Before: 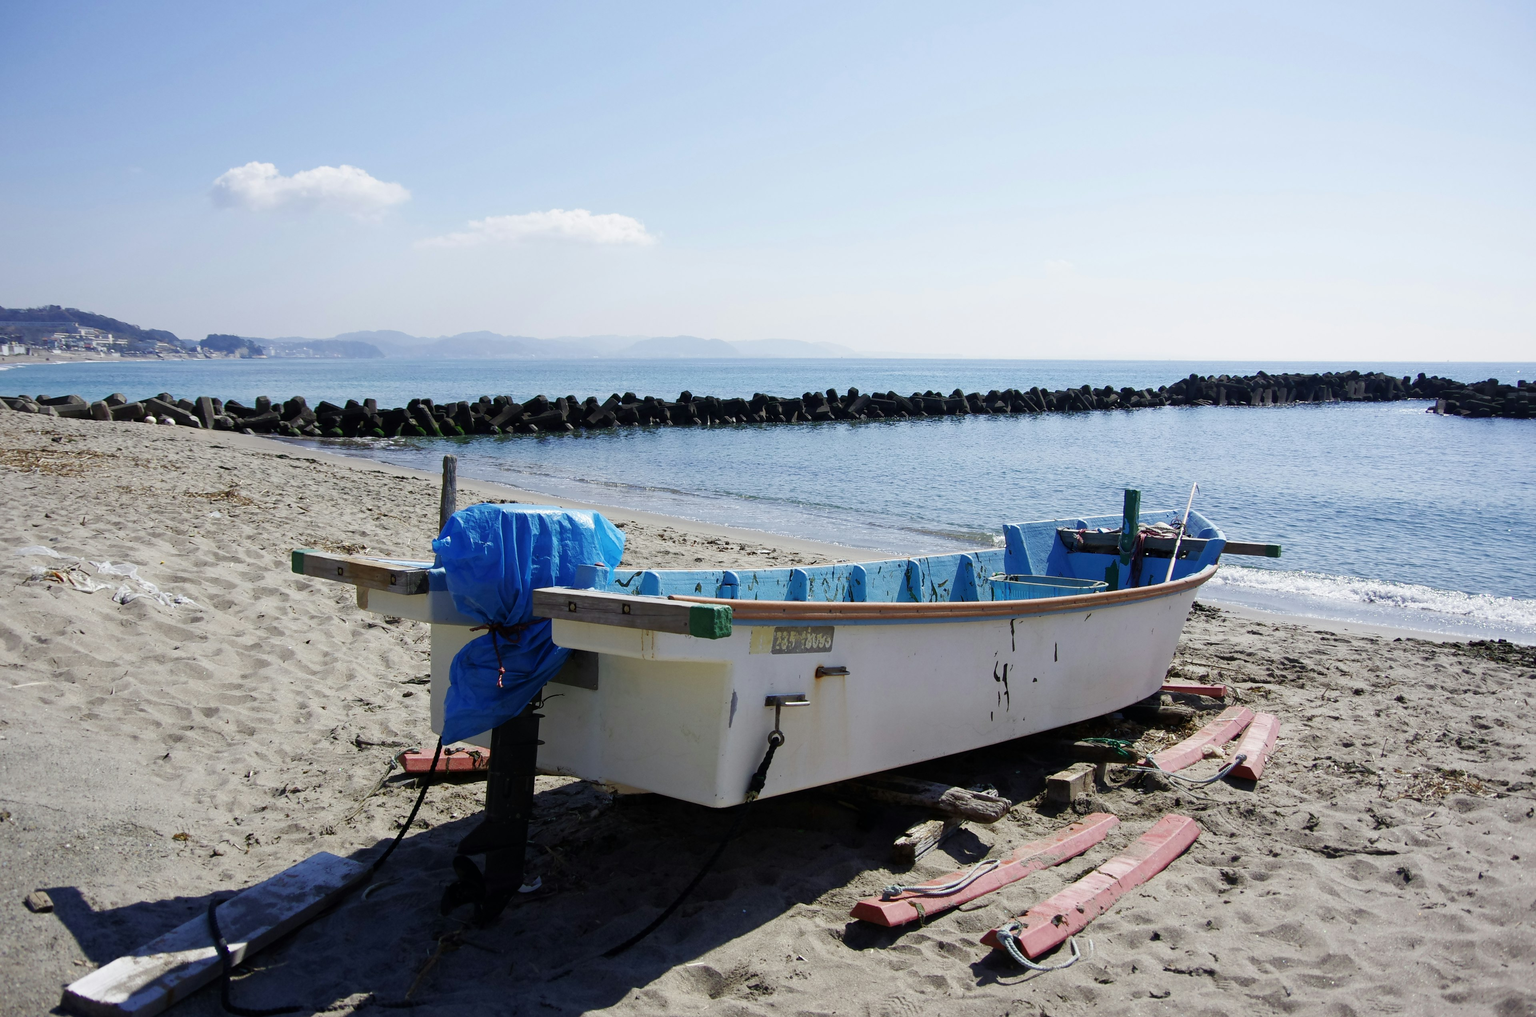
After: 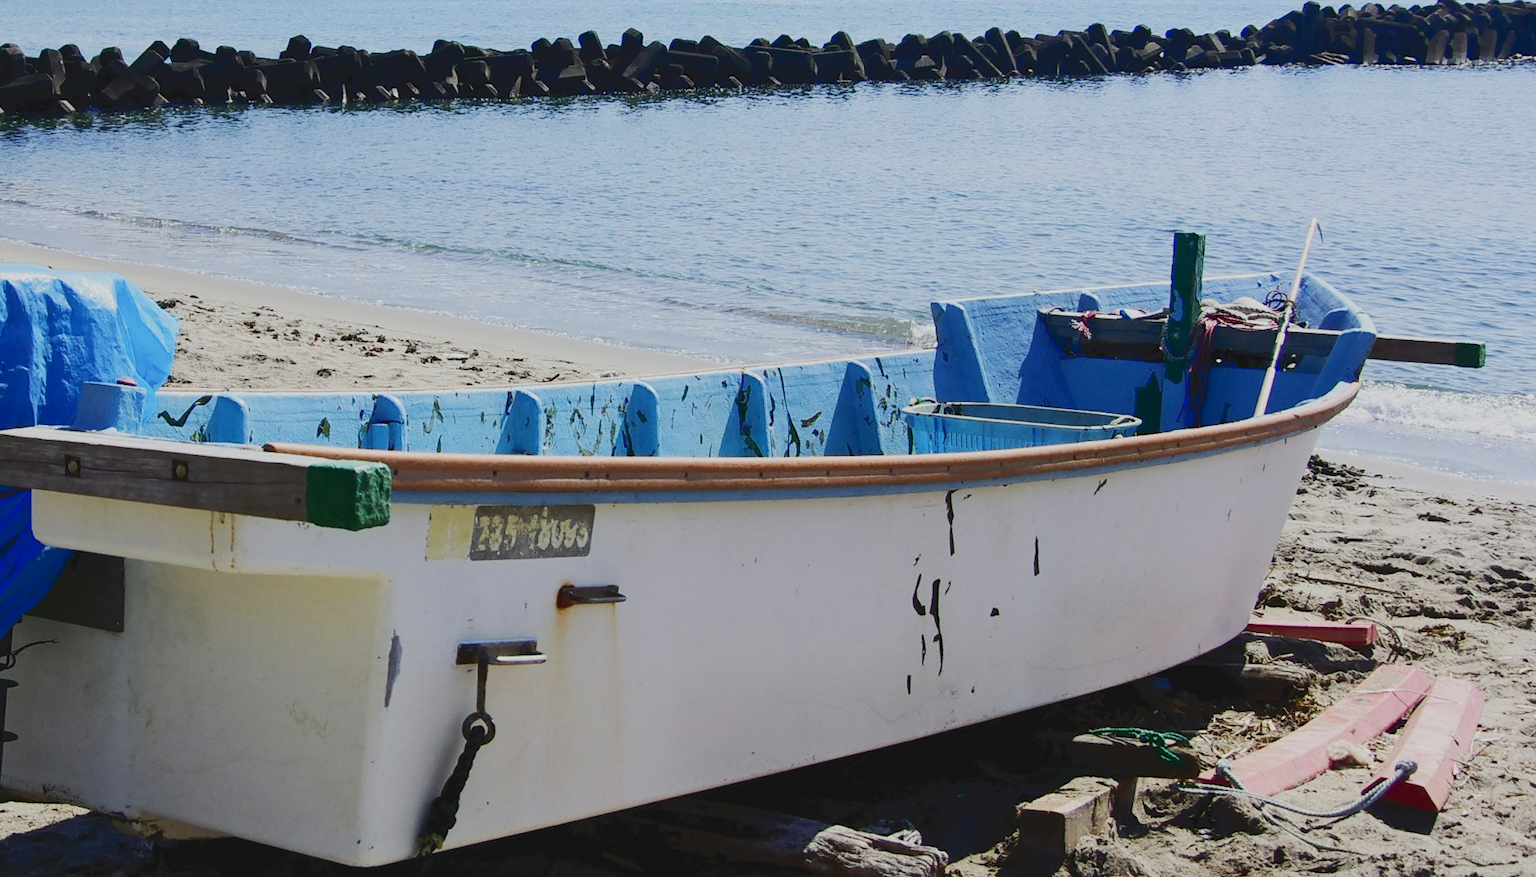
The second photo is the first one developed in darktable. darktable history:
tone curve: curves: ch0 [(0, 0) (0.003, 0.1) (0.011, 0.101) (0.025, 0.11) (0.044, 0.126) (0.069, 0.14) (0.1, 0.158) (0.136, 0.18) (0.177, 0.206) (0.224, 0.243) (0.277, 0.293) (0.335, 0.36) (0.399, 0.446) (0.468, 0.537) (0.543, 0.618) (0.623, 0.694) (0.709, 0.763) (0.801, 0.836) (0.898, 0.908) (1, 1)], color space Lab, linked channels, preserve colors none
crop: left 34.917%, top 36.72%, right 14.905%, bottom 19.935%
exposure: compensate highlight preservation false
filmic rgb: black relative exposure -7.23 EV, white relative exposure 5.37 EV, hardness 3.03
